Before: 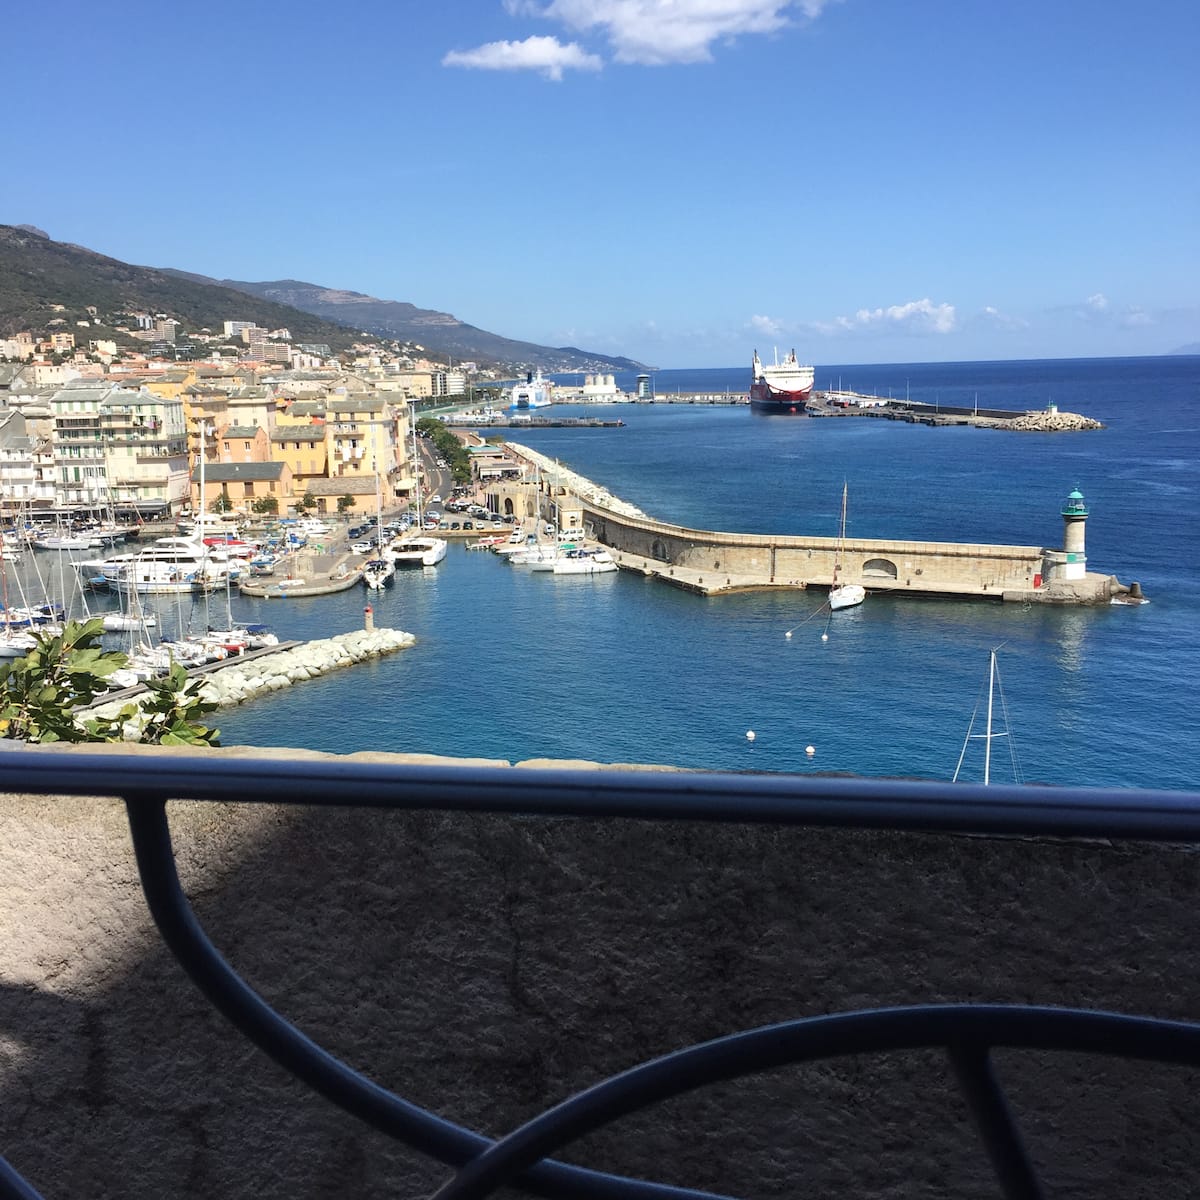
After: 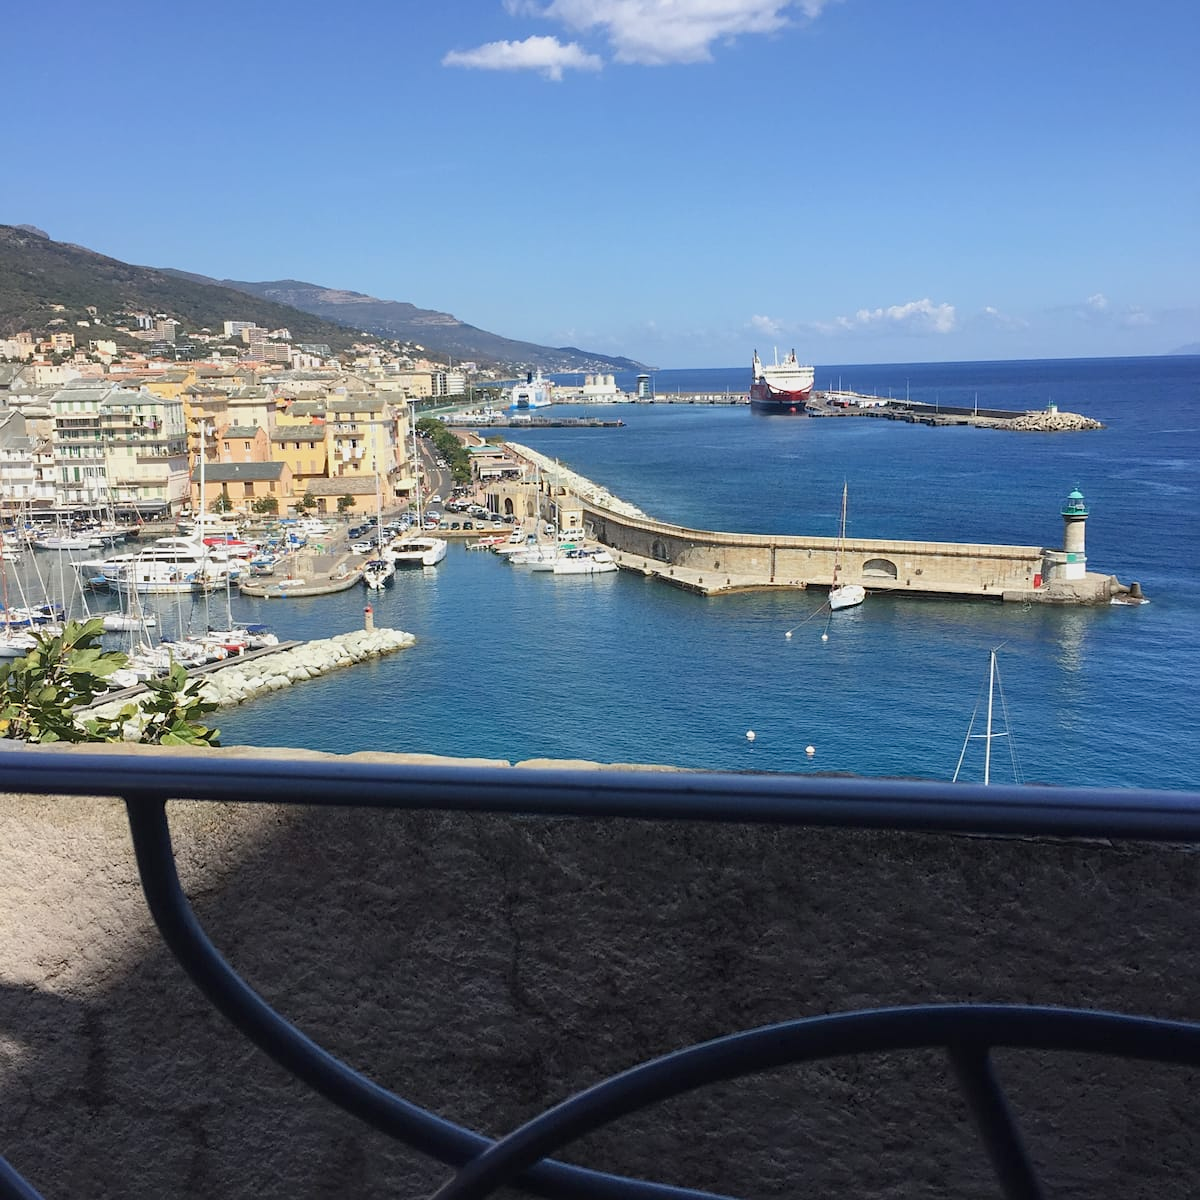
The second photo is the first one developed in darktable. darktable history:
sharpen: amount 0.2
color balance rgb: contrast -10%
bloom: size 9%, threshold 100%, strength 7%
